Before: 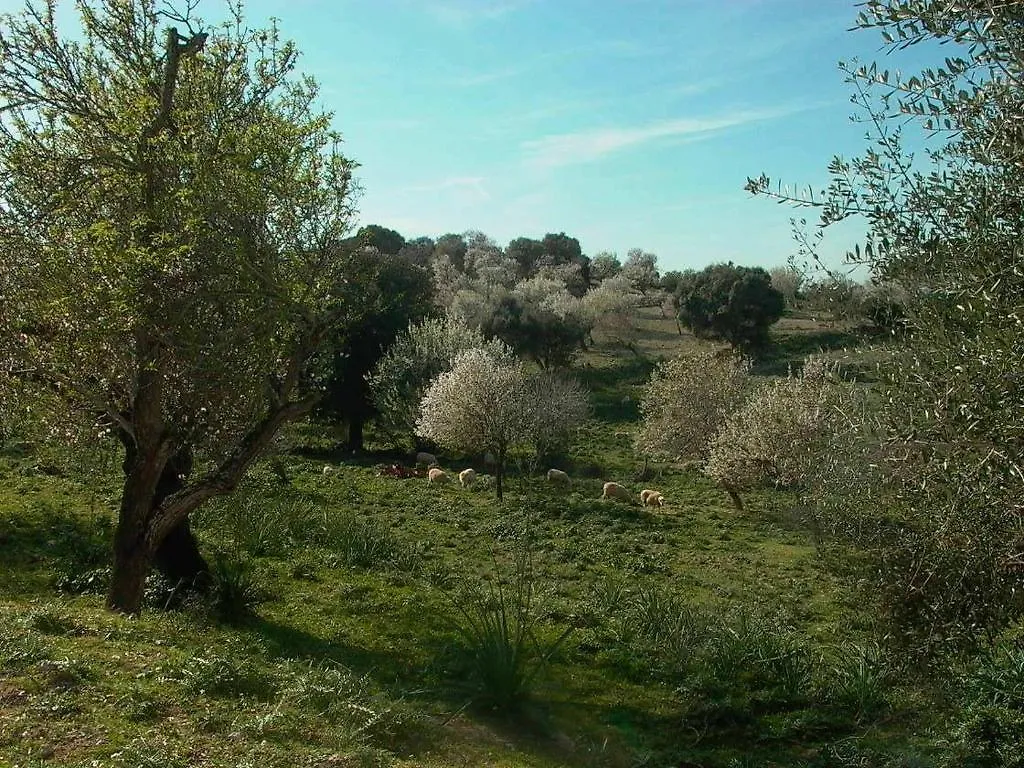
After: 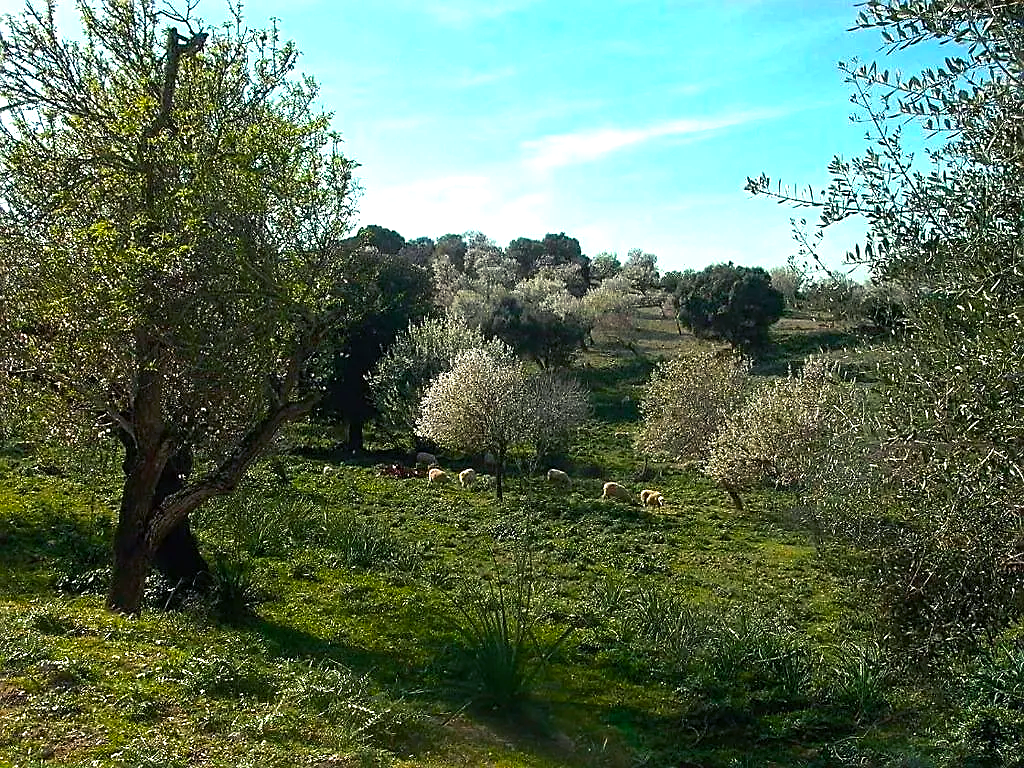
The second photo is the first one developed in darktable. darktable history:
color balance rgb: shadows lift › luminance -21.546%, shadows lift › chroma 6.546%, shadows lift › hue 268.58°, perceptual saturation grading › global saturation 31.239%, perceptual brilliance grading › global brilliance 11.722%, perceptual brilliance grading › highlights 14.771%
sharpen: on, module defaults
